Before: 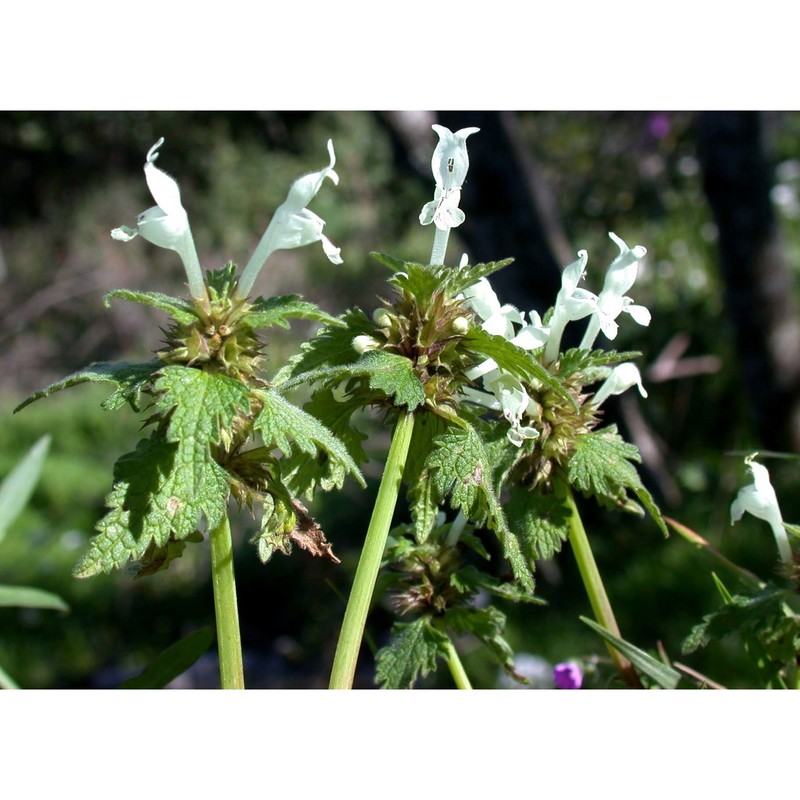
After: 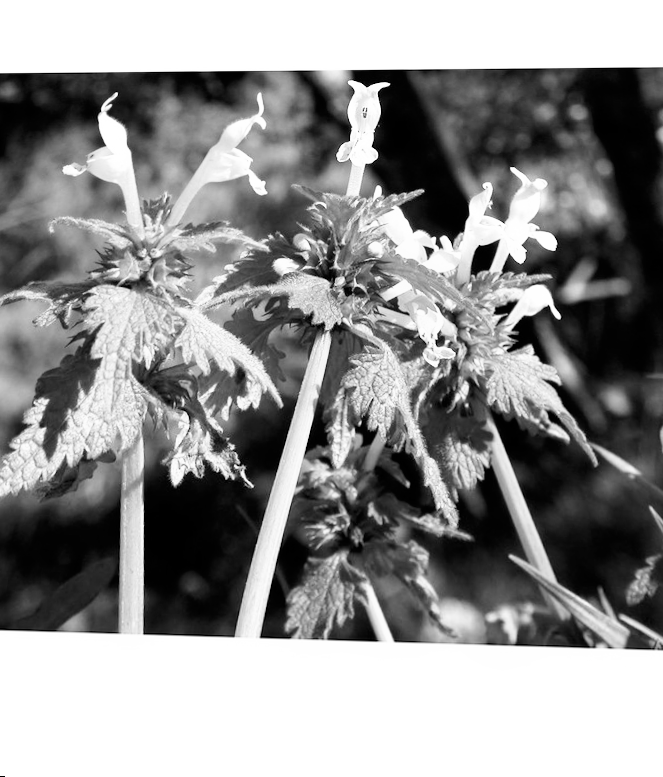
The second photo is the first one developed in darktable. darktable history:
rotate and perspective: rotation 0.72°, lens shift (vertical) -0.352, lens shift (horizontal) -0.051, crop left 0.152, crop right 0.859, crop top 0.019, crop bottom 0.964
base curve: curves: ch0 [(0, 0) (0.005, 0.002) (0.15, 0.3) (0.4, 0.7) (0.75, 0.95) (1, 1)], preserve colors none
monochrome: a 1.94, b -0.638
